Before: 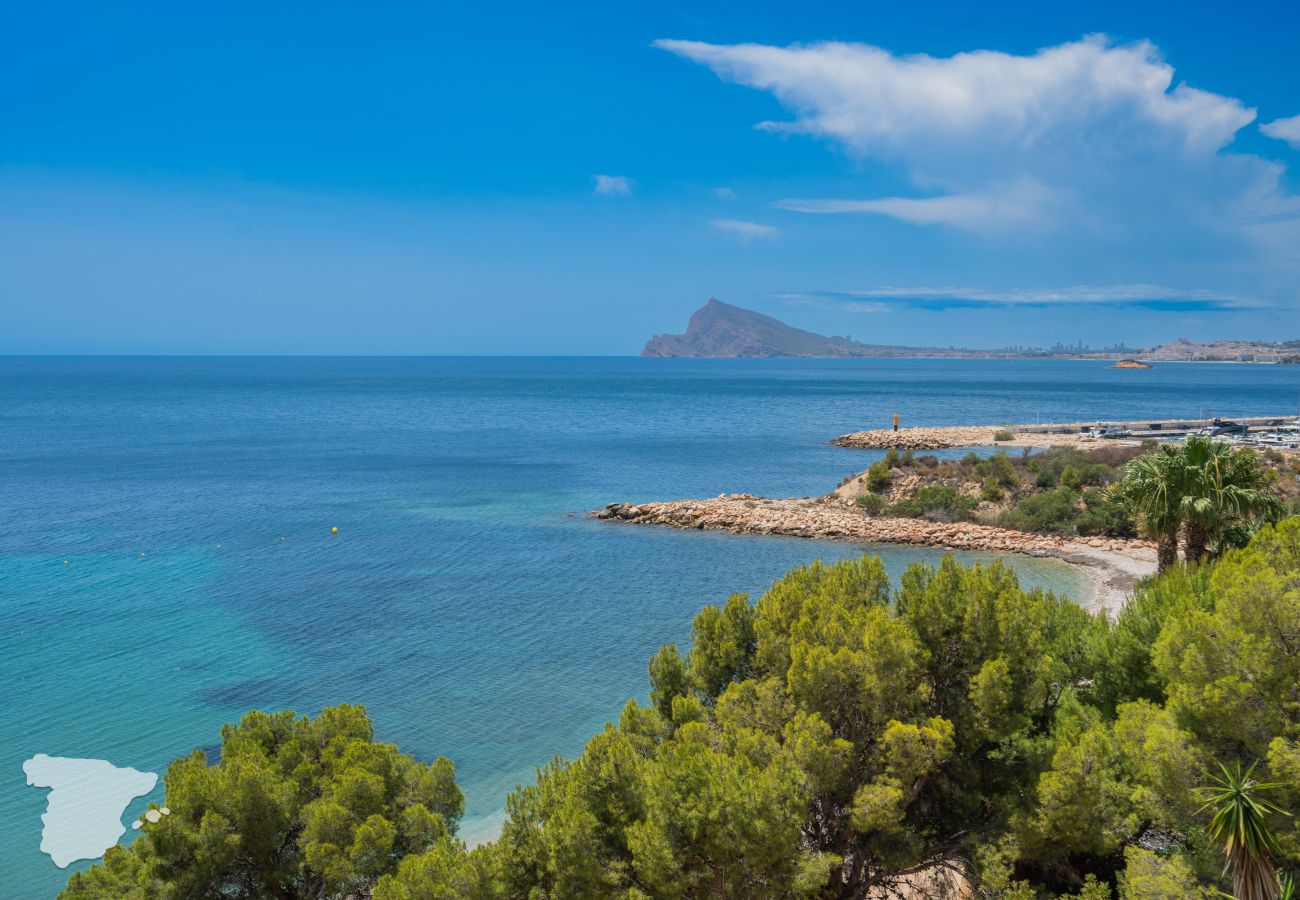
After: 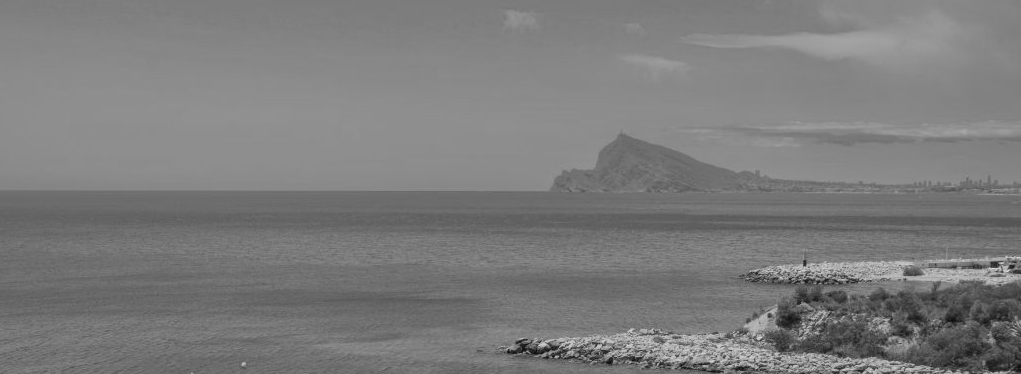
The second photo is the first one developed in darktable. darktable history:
exposure: exposure -0.116 EV, compensate exposure bias true, compensate highlight preservation false
levels: levels [0, 0.51, 1]
crop: left 7.036%, top 18.398%, right 14.379%, bottom 40.043%
monochrome: a 14.95, b -89.96
